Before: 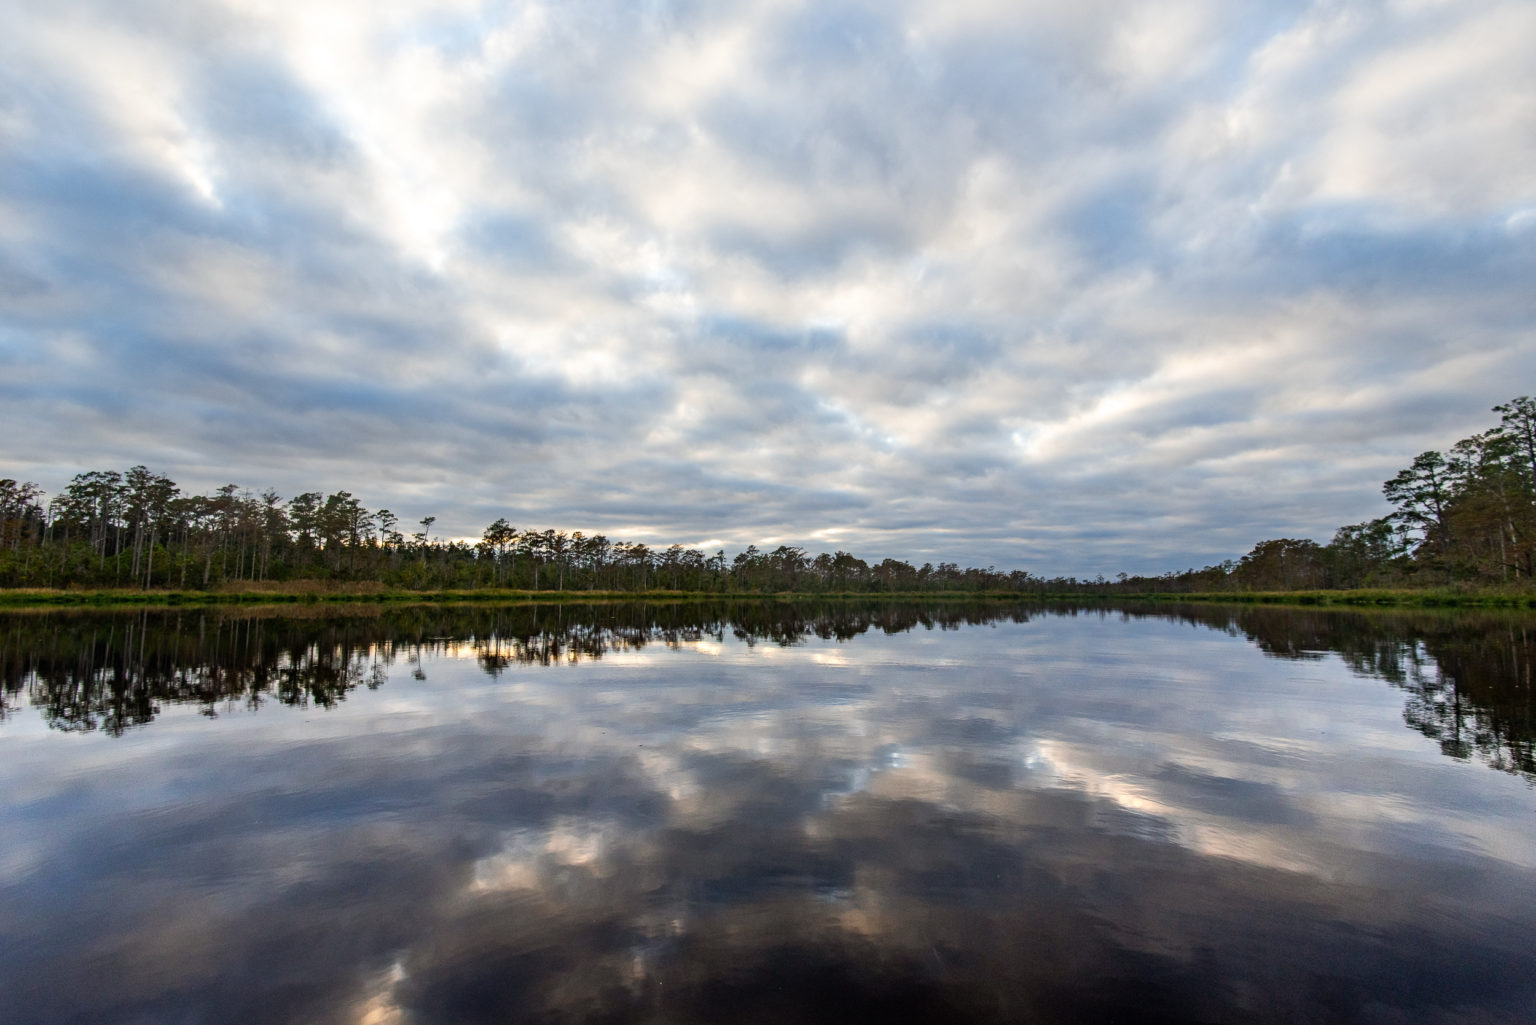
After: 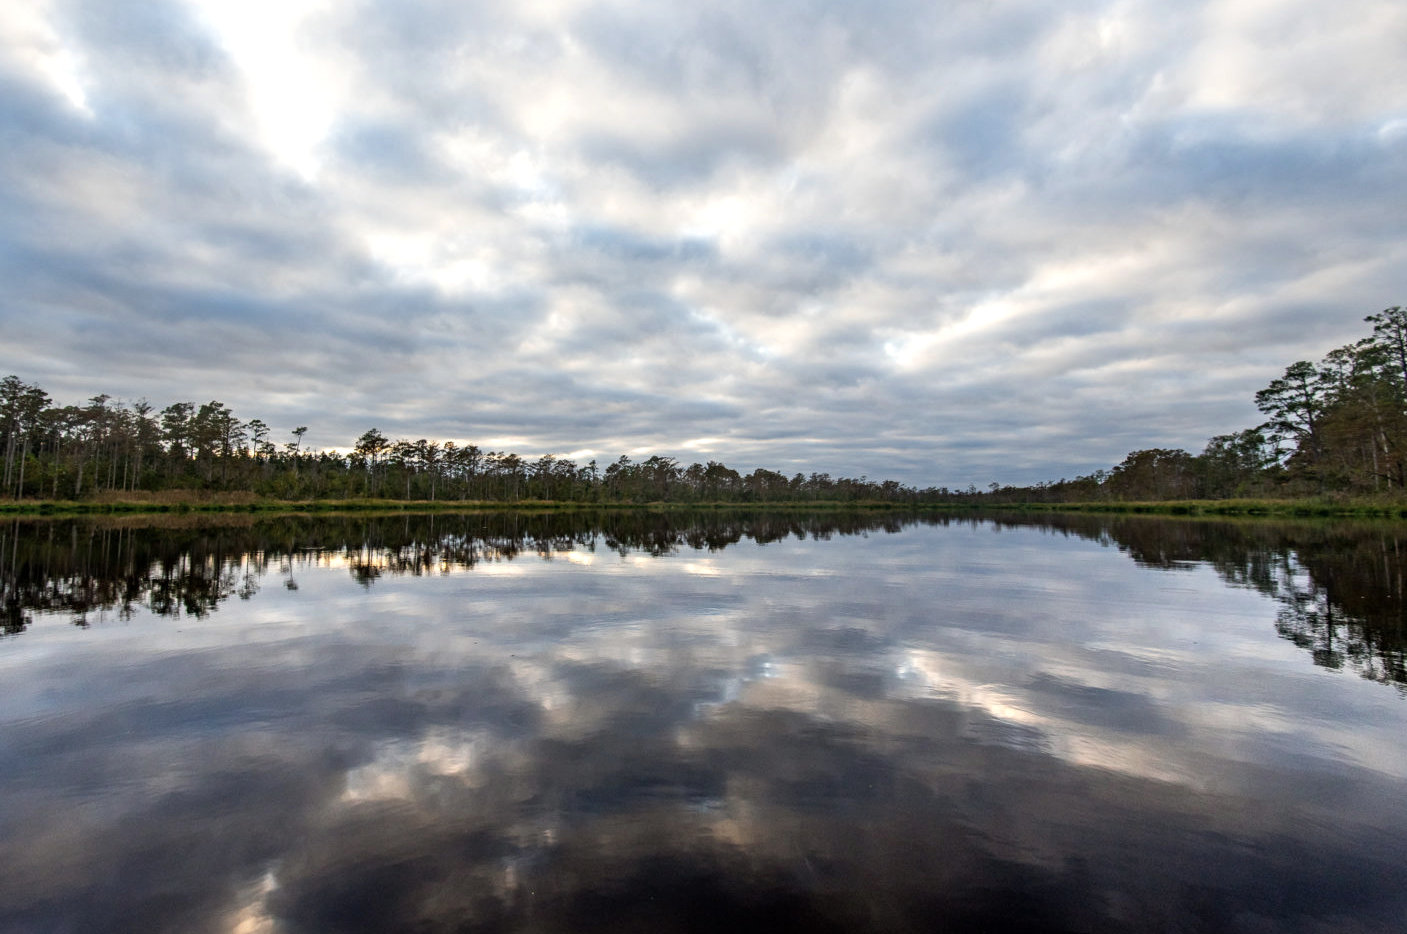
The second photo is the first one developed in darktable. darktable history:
exposure: black level correction 0.001, exposure 0.141 EV, compensate exposure bias true, compensate highlight preservation false
crop and rotate: left 8.363%, top 8.853%
color correction: highlights b* -0.001, saturation 0.817
